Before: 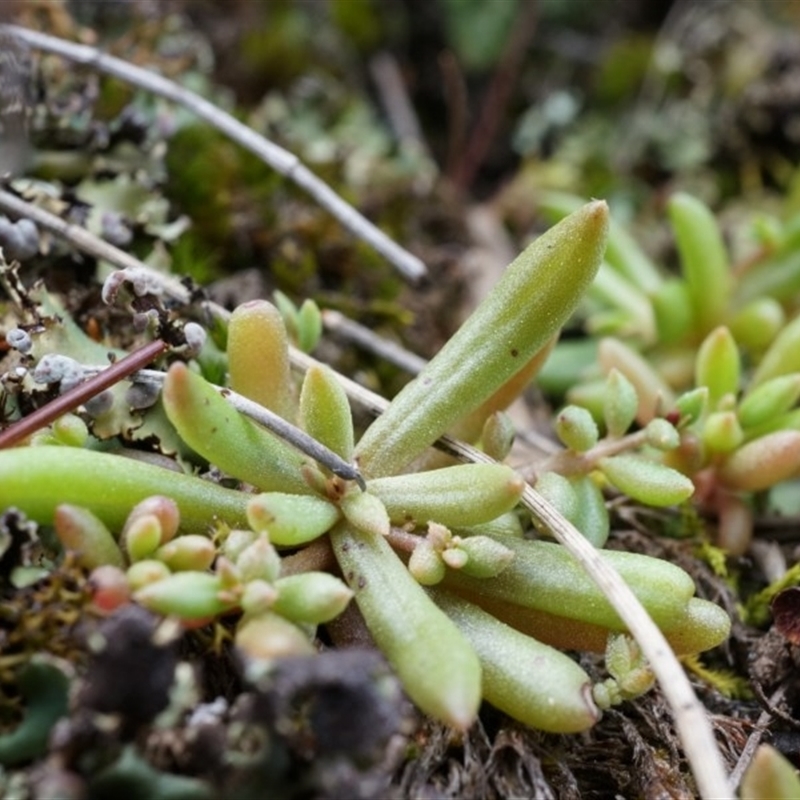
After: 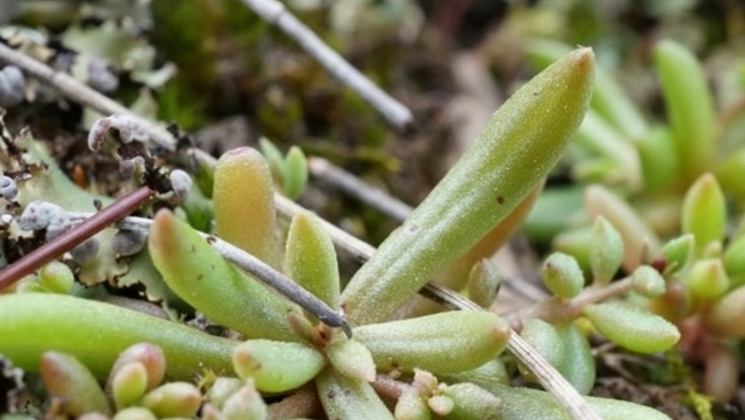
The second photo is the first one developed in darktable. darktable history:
shadows and highlights: shadows 33.46, highlights -47.36, compress 49.66%, soften with gaussian
crop: left 1.765%, top 19.202%, right 5.11%, bottom 28.208%
